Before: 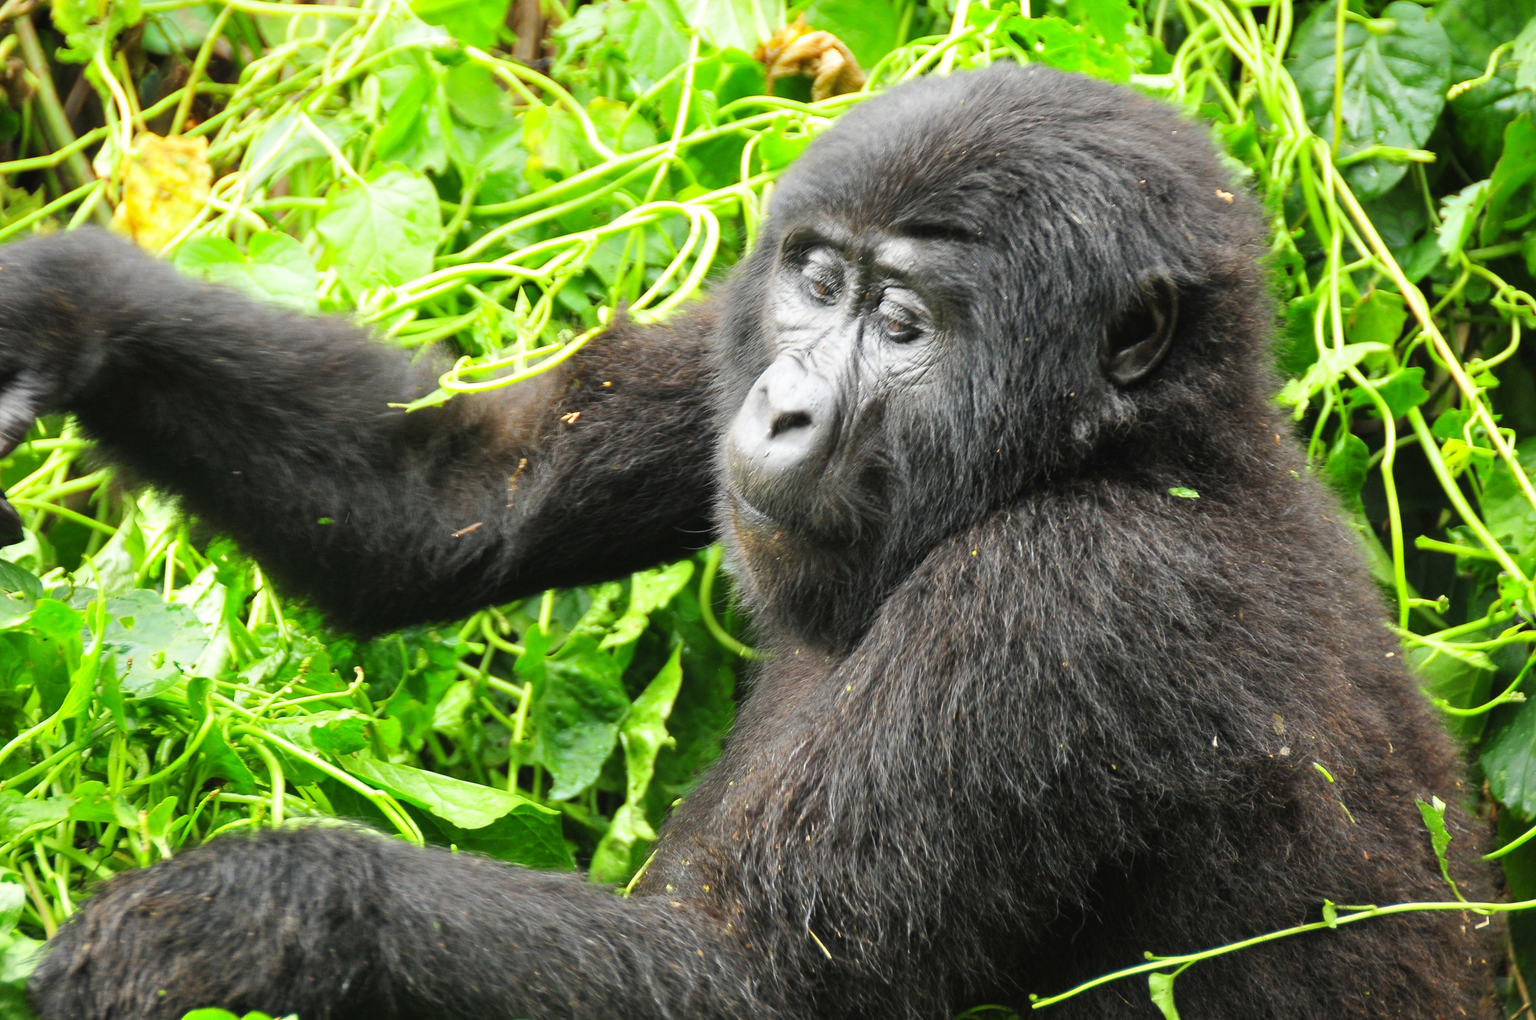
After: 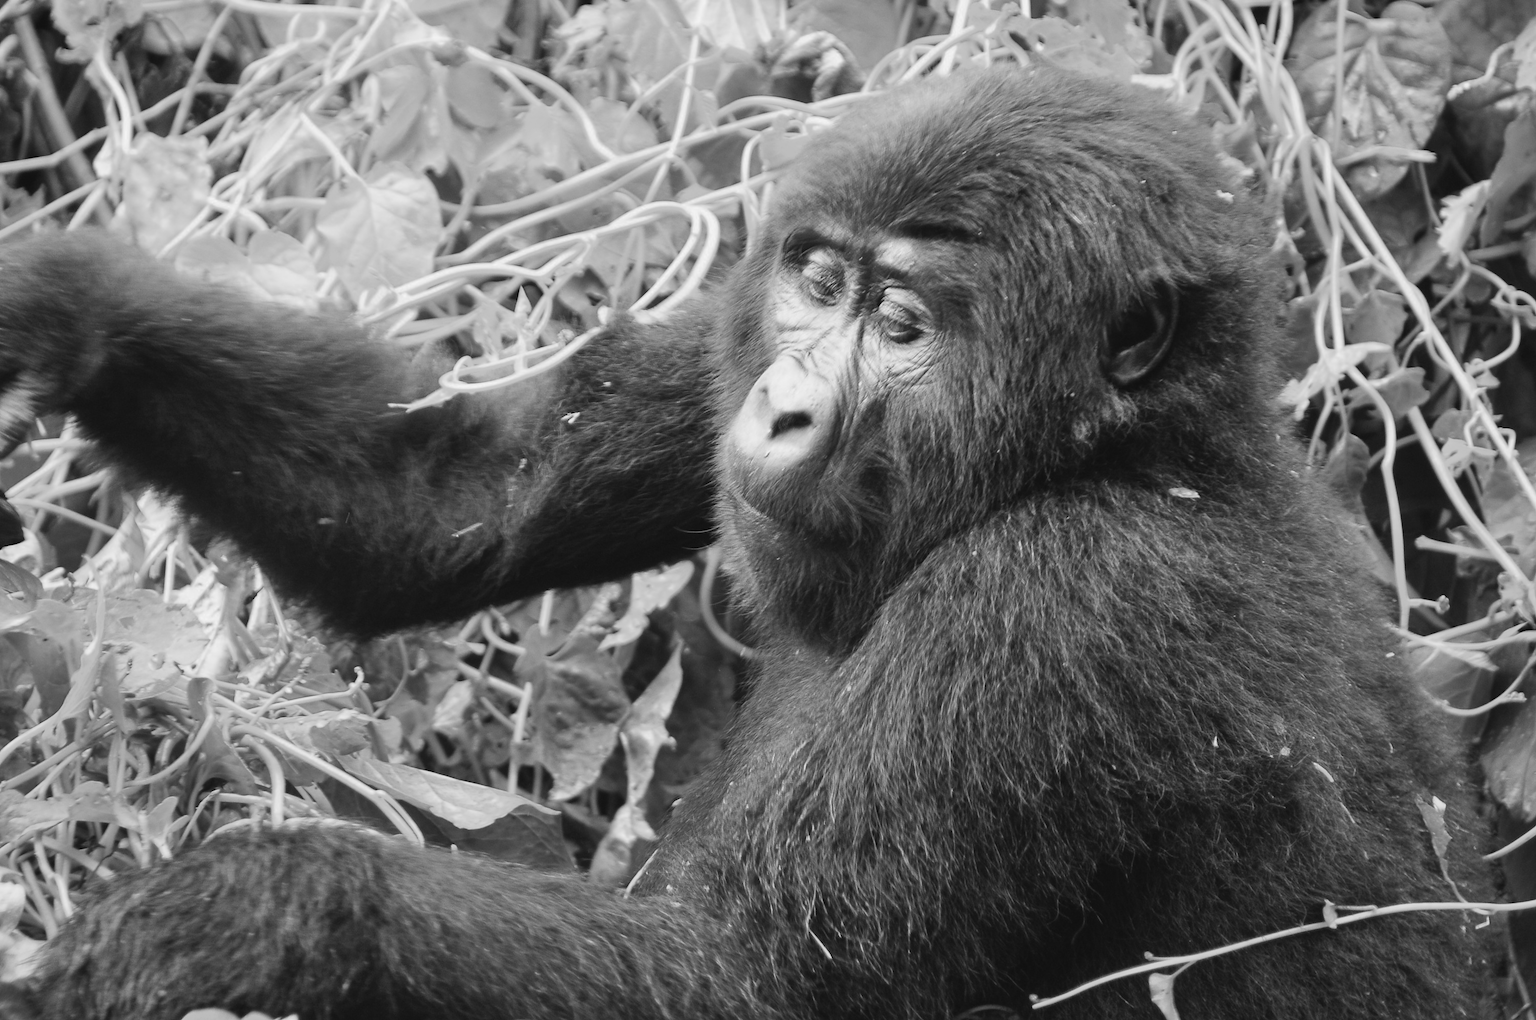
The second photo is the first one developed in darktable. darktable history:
color zones: curves: ch0 [(0, 0.613) (0.01, 0.613) (0.245, 0.448) (0.498, 0.529) (0.642, 0.665) (0.879, 0.777) (0.99, 0.613)]; ch1 [(0, 0.035) (0.121, 0.189) (0.259, 0.197) (0.415, 0.061) (0.589, 0.022) (0.732, 0.022) (0.857, 0.026) (0.991, 0.053)]
monochrome: a 73.58, b 64.21
color balance rgb: shadows lift › chroma 2%, shadows lift › hue 50°, power › hue 60°, highlights gain › chroma 1%, highlights gain › hue 60°, global offset › luminance 0.25%, global vibrance 30%
